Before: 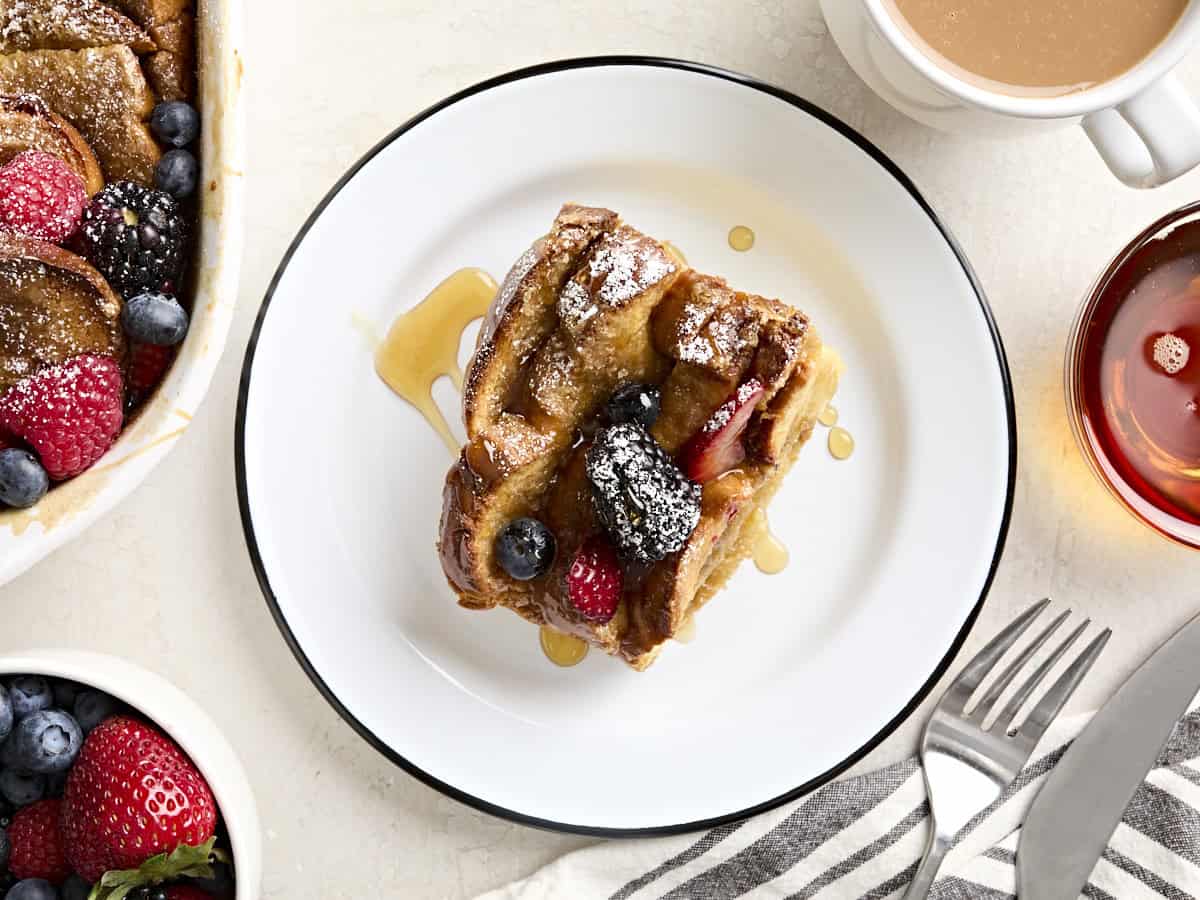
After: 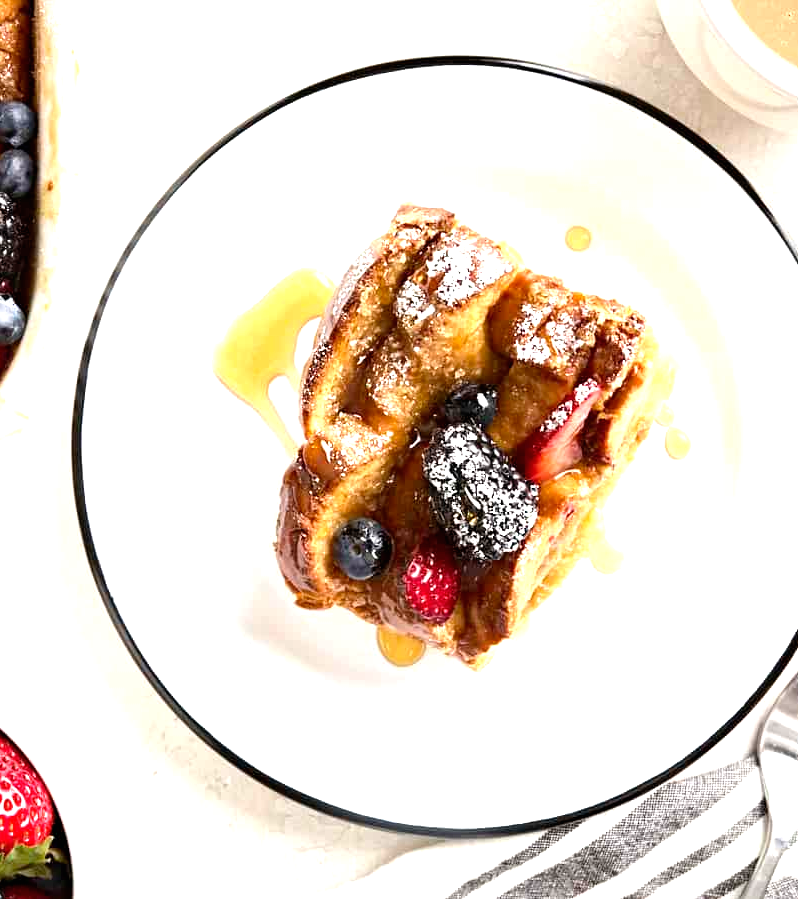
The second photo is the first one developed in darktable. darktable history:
exposure: black level correction 0, exposure 0.952 EV, compensate exposure bias true, compensate highlight preservation false
crop and rotate: left 13.653%, right 19.779%
